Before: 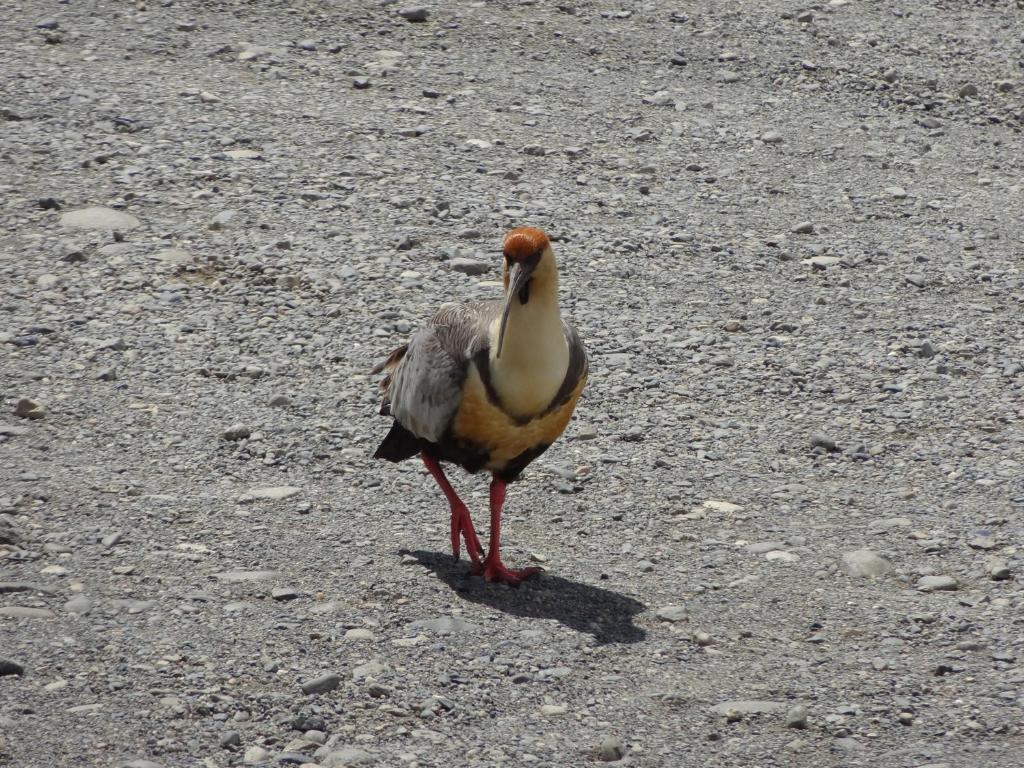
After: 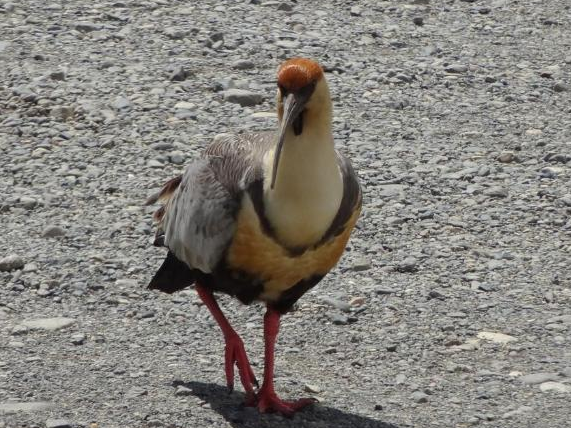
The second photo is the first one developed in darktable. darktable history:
crop and rotate: left 22.13%, top 22.054%, right 22.026%, bottom 22.102%
